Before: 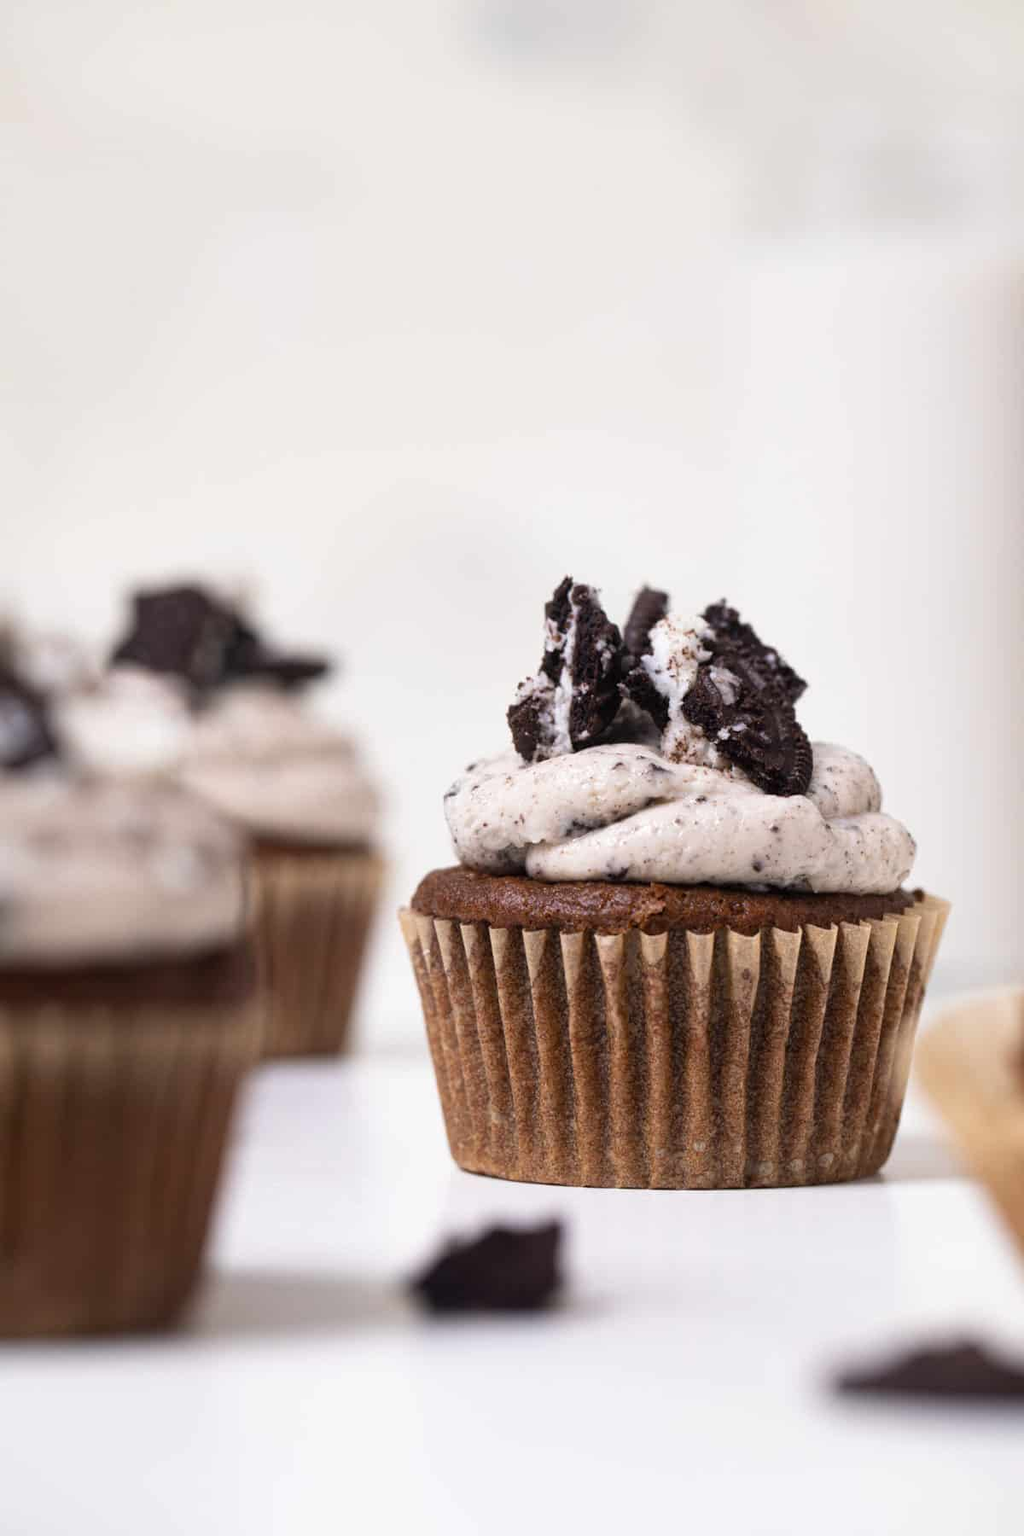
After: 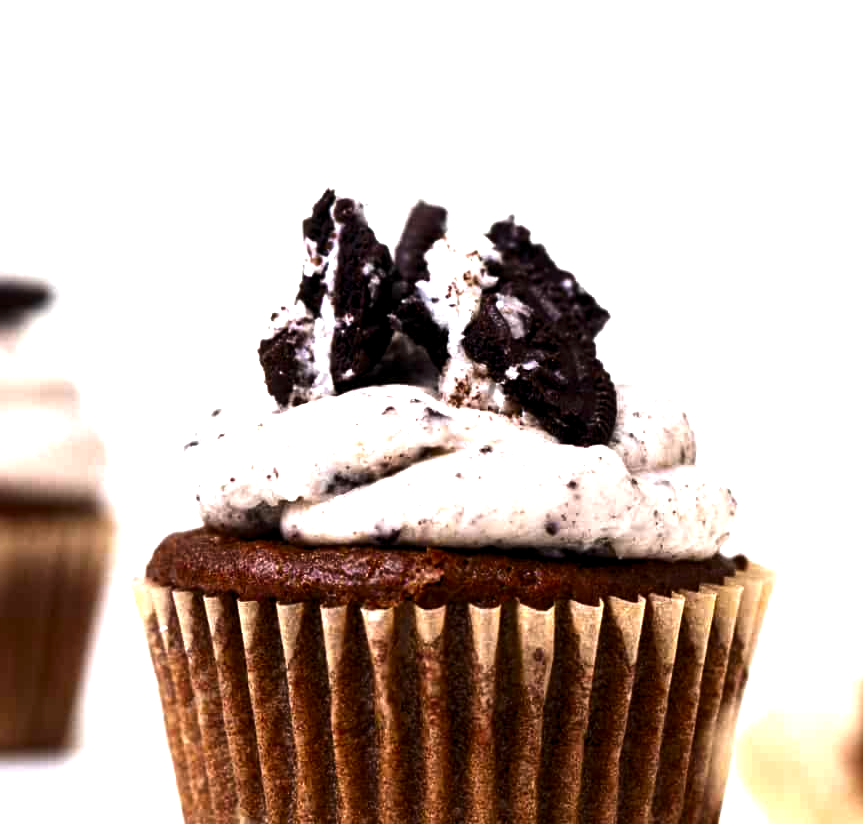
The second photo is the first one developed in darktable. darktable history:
levels: levels [0.012, 0.367, 0.697]
crop and rotate: left 28.017%, top 27.094%, bottom 27.126%
contrast brightness saturation: contrast 0.128, brightness -0.232, saturation 0.145
